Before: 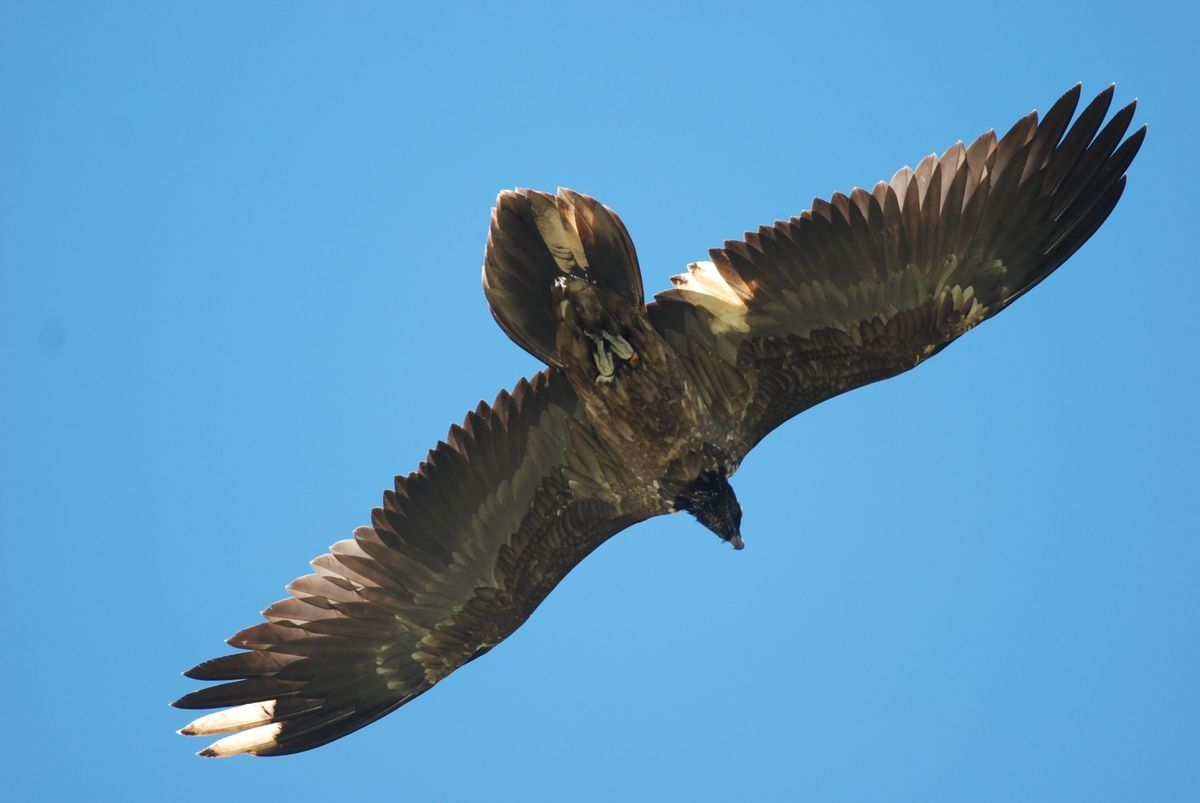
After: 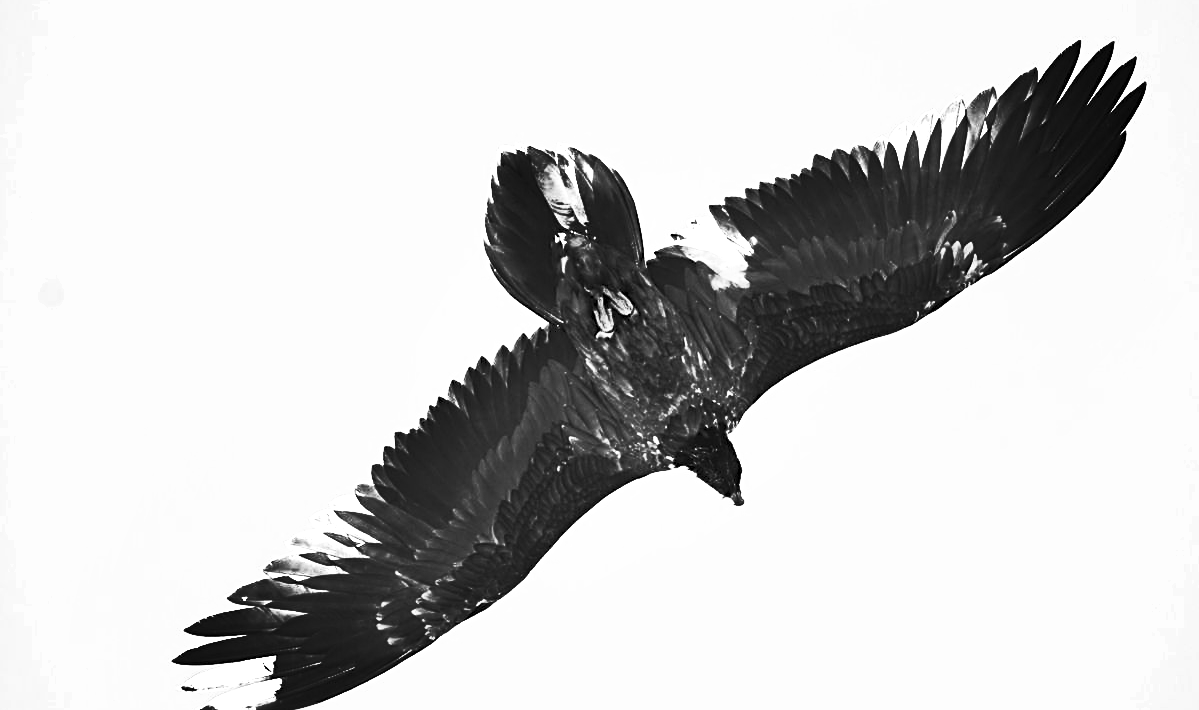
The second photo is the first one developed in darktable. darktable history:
exposure: exposure 0.204 EV, compensate exposure bias true, compensate highlight preservation false
crop and rotate: top 5.554%, bottom 5.95%
contrast brightness saturation: contrast 0.442, brightness 0.557, saturation -0.197
sharpen: radius 3.124
color zones: curves: ch0 [(0.004, 0.588) (0.116, 0.636) (0.259, 0.476) (0.423, 0.464) (0.75, 0.5)]; ch1 [(0, 0) (0.143, 0) (0.286, 0) (0.429, 0) (0.571, 0) (0.714, 0) (0.857, 0)]
shadows and highlights: radius 168.63, shadows 27.71, white point adjustment 3.01, highlights -68.85, soften with gaussian
tone equalizer: -8 EV -0.726 EV, -7 EV -0.709 EV, -6 EV -0.575 EV, -5 EV -0.395 EV, -3 EV 0.399 EV, -2 EV 0.6 EV, -1 EV 0.693 EV, +0 EV 0.753 EV, edges refinement/feathering 500, mask exposure compensation -1.57 EV, preserve details no
